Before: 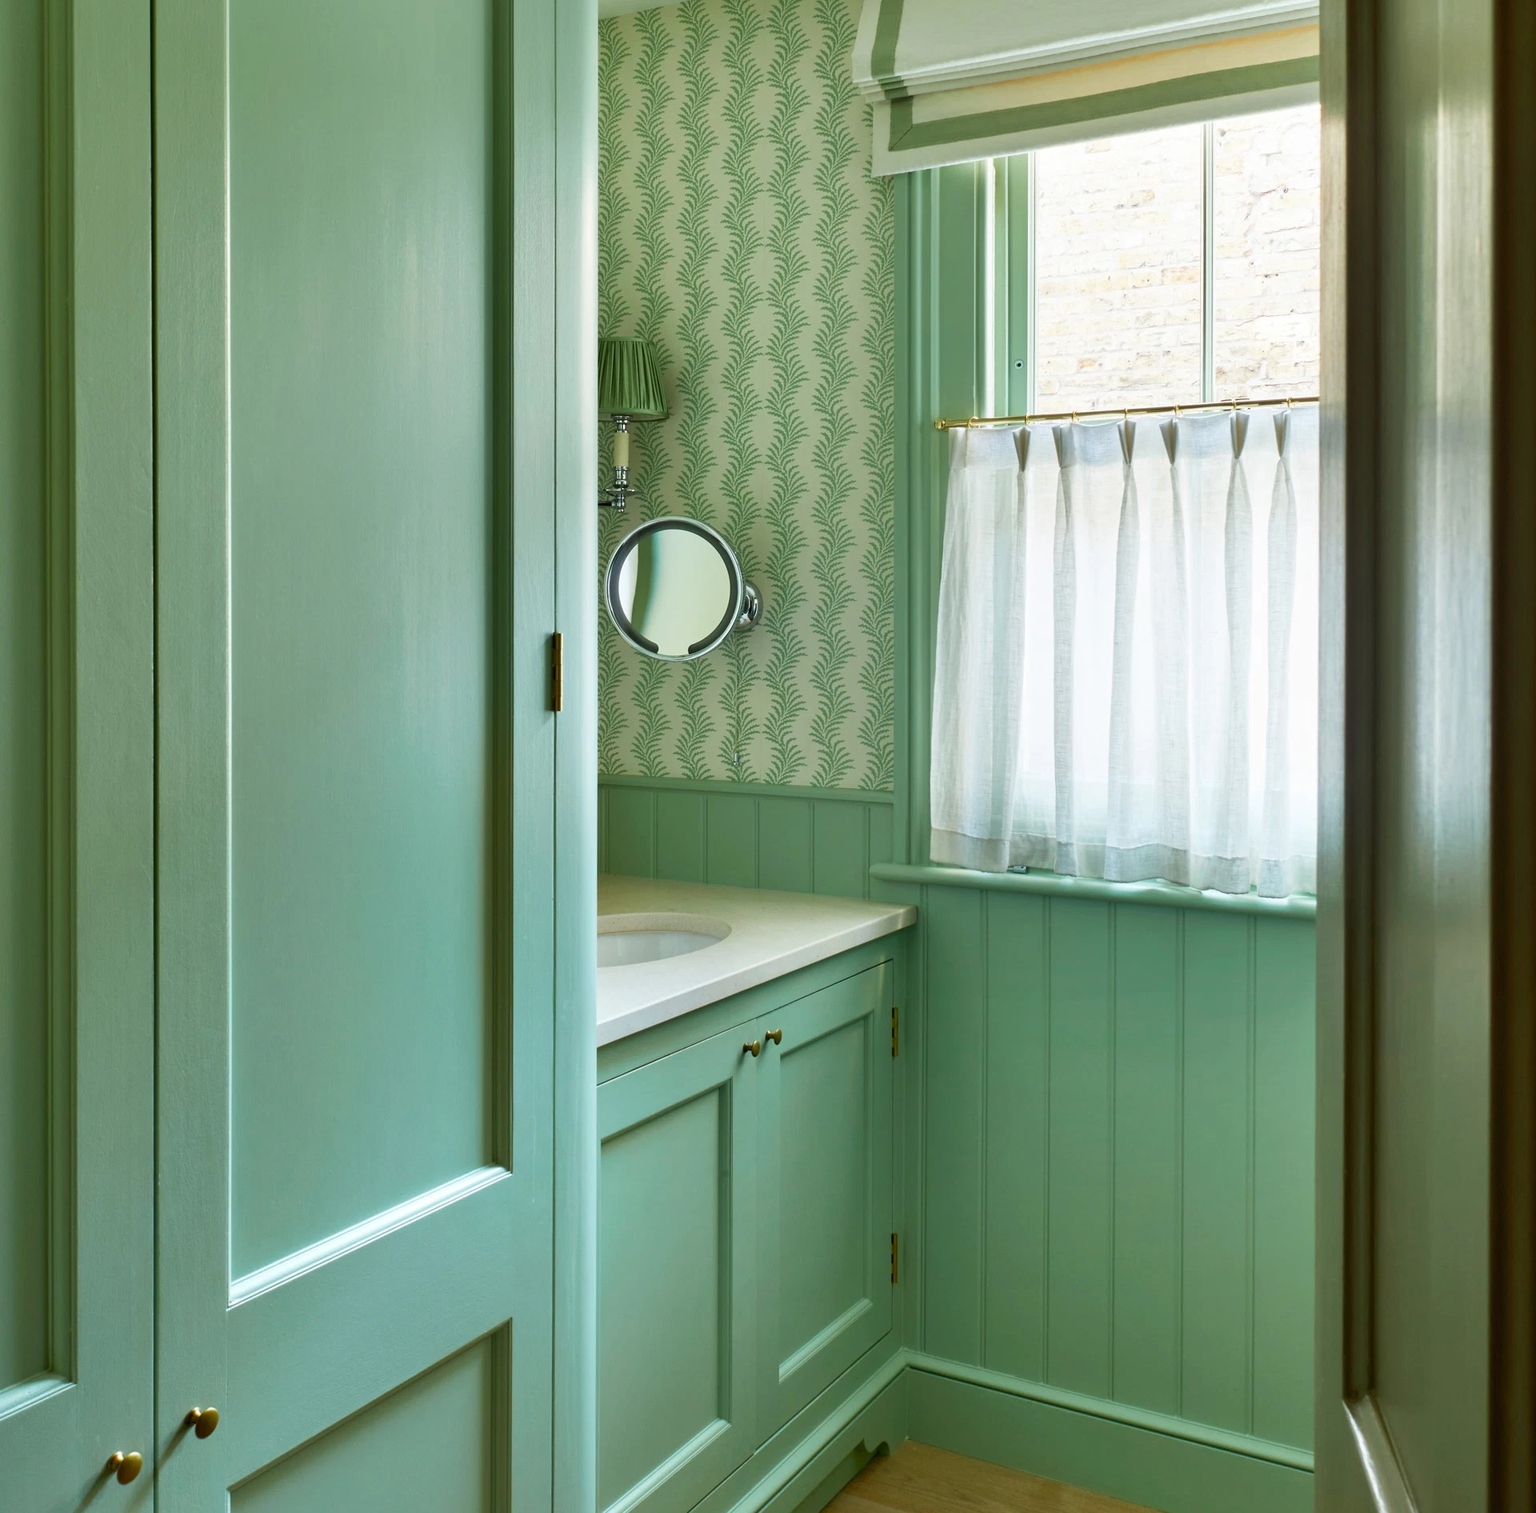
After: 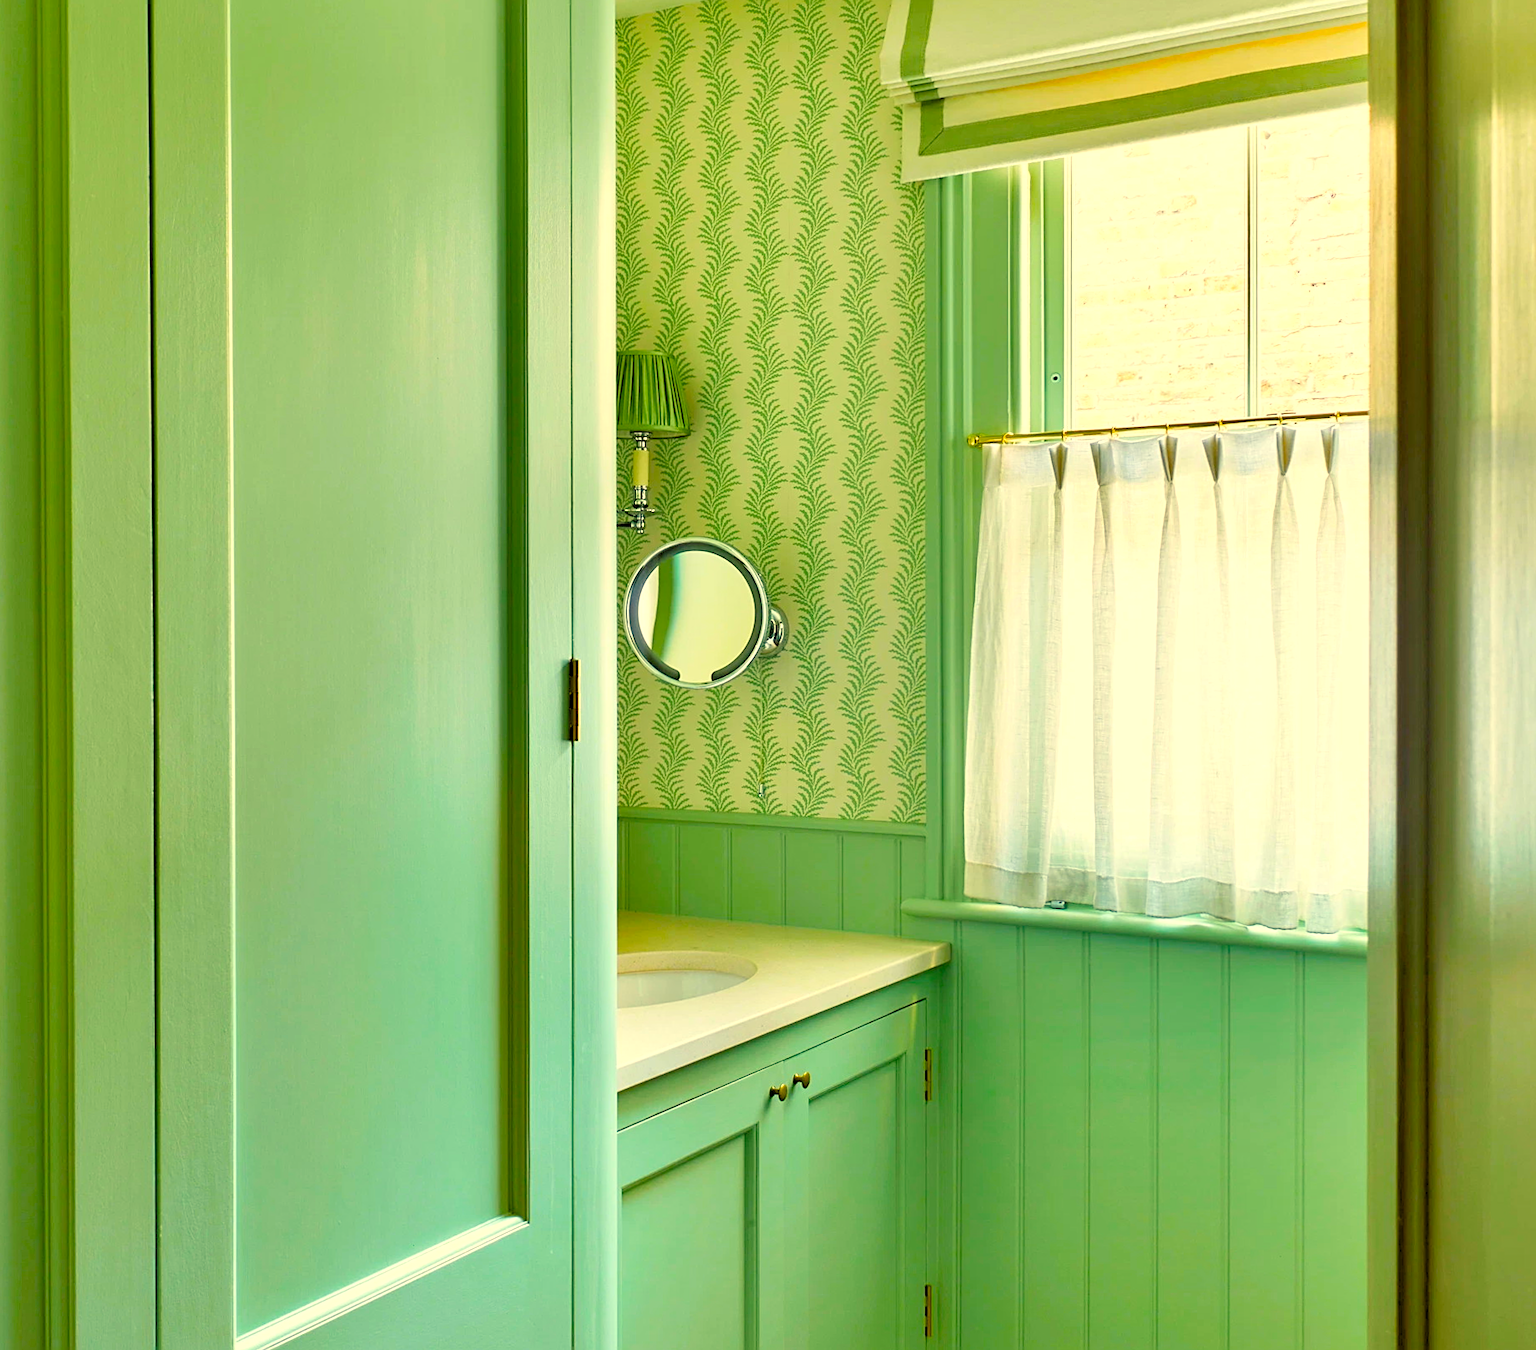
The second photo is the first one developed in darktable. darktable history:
crop and rotate: angle 0.175°, left 0.29%, right 3.574%, bottom 14.154%
color correction: highlights a* 1.43, highlights b* 18.07
exposure: exposure 0.203 EV, compensate highlight preservation false
levels: levels [0.093, 0.434, 0.988]
sharpen: on, module defaults
shadows and highlights: shadows 31.86, highlights -32.56, soften with gaussian
color balance rgb: highlights gain › chroma 2.985%, highlights gain › hue 77.8°, perceptual saturation grading › global saturation 31.066%, global vibrance 20%
